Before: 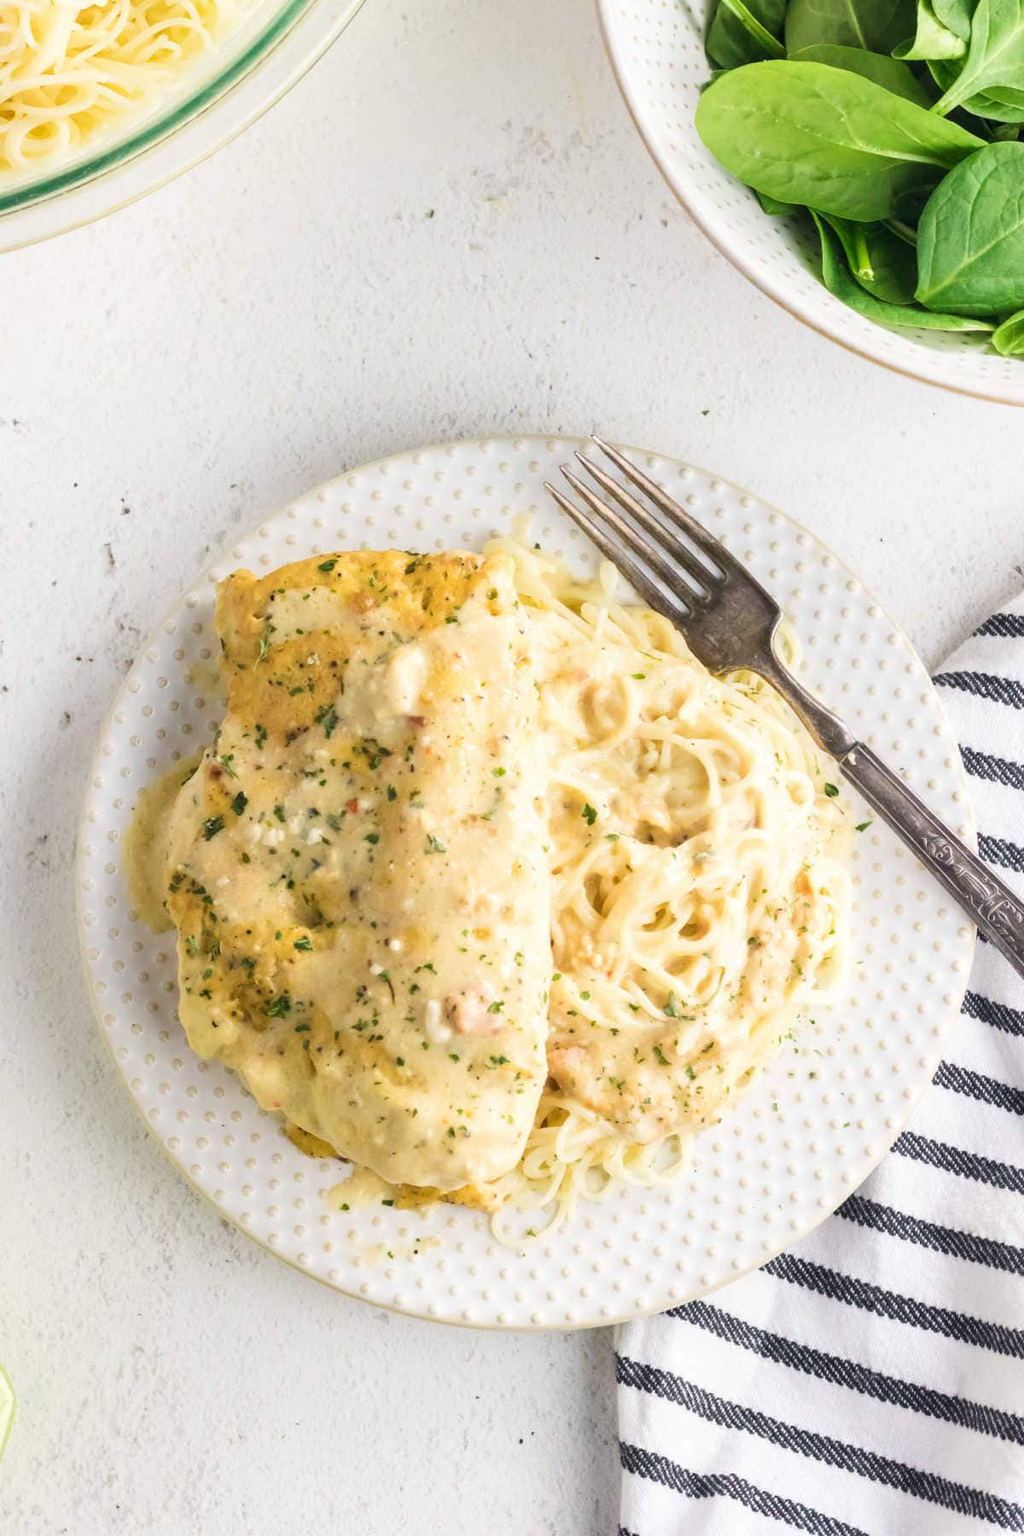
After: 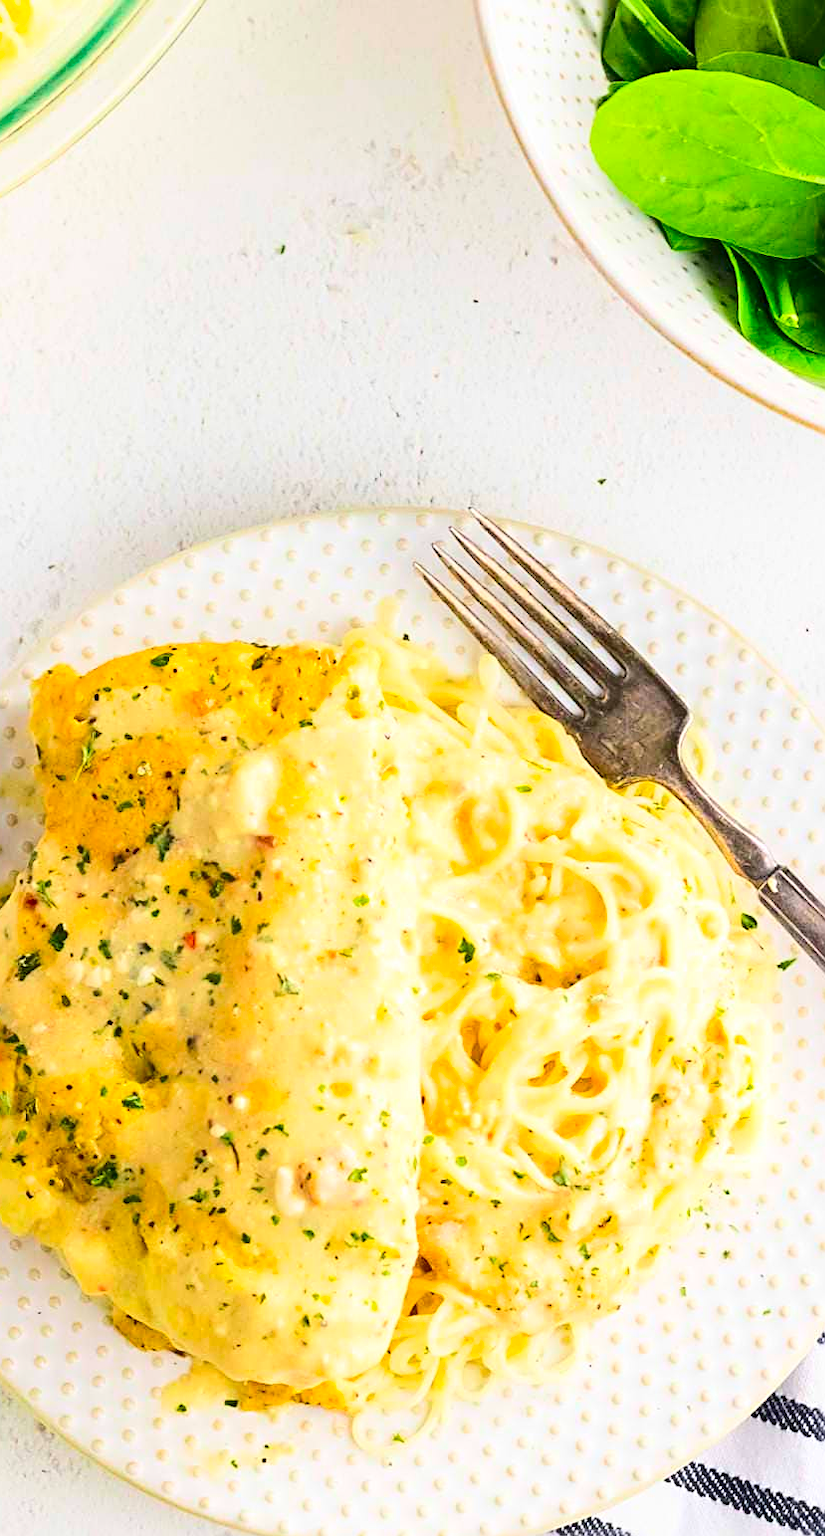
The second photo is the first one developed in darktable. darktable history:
sharpen: radius 2.546, amount 0.645
contrast brightness saturation: contrast 0.198, brightness 0.195, saturation 0.817
crop: left 18.582%, right 12.284%, bottom 14.255%
tone curve: curves: ch0 [(0, 0) (0.003, 0.002) (0.011, 0.009) (0.025, 0.02) (0.044, 0.034) (0.069, 0.046) (0.1, 0.062) (0.136, 0.083) (0.177, 0.119) (0.224, 0.162) (0.277, 0.216) (0.335, 0.282) (0.399, 0.365) (0.468, 0.457) (0.543, 0.541) (0.623, 0.624) (0.709, 0.713) (0.801, 0.797) (0.898, 0.889) (1, 1)], color space Lab, independent channels, preserve colors none
